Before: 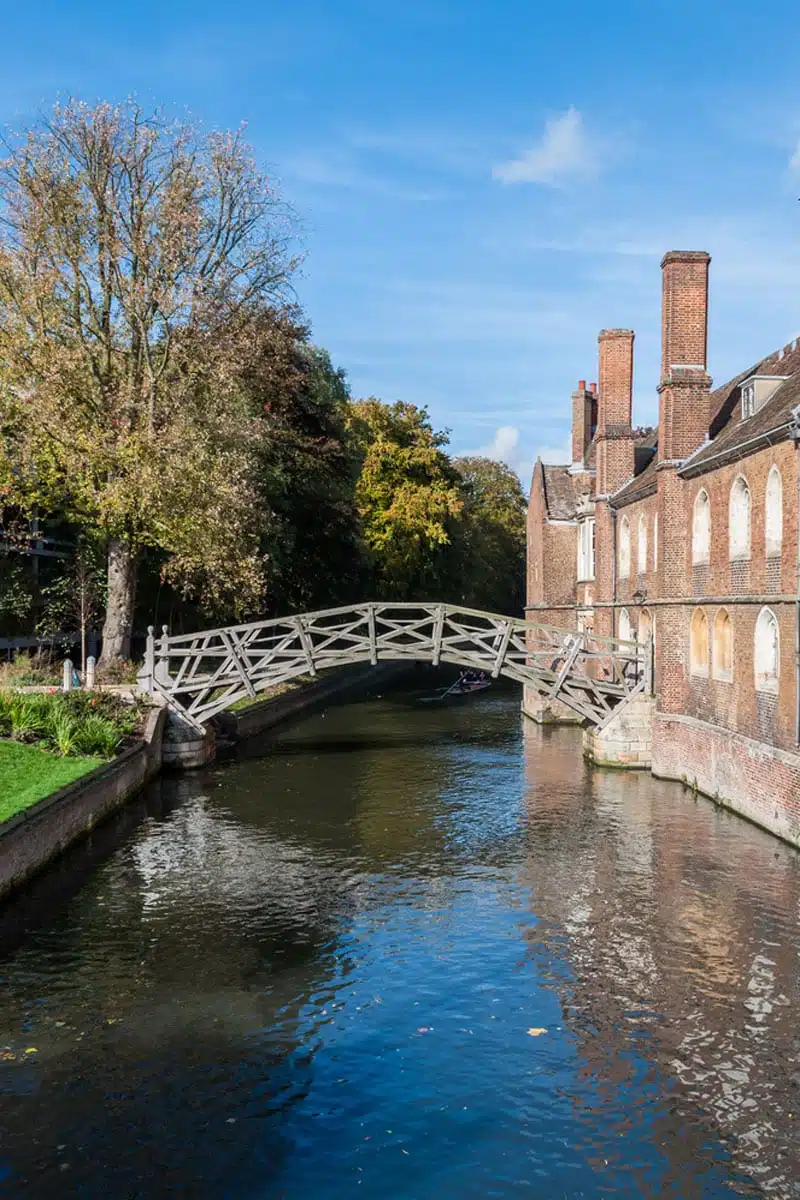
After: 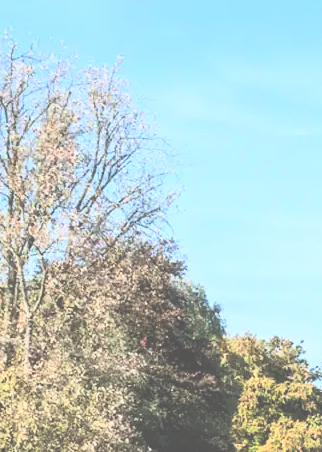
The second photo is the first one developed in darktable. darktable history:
exposure: black level correction -0.042, exposure 0.064 EV, compensate highlight preservation false
crop: left 15.518%, top 5.422%, right 44.167%, bottom 56.873%
contrast brightness saturation: contrast 0.384, brightness 0.518
